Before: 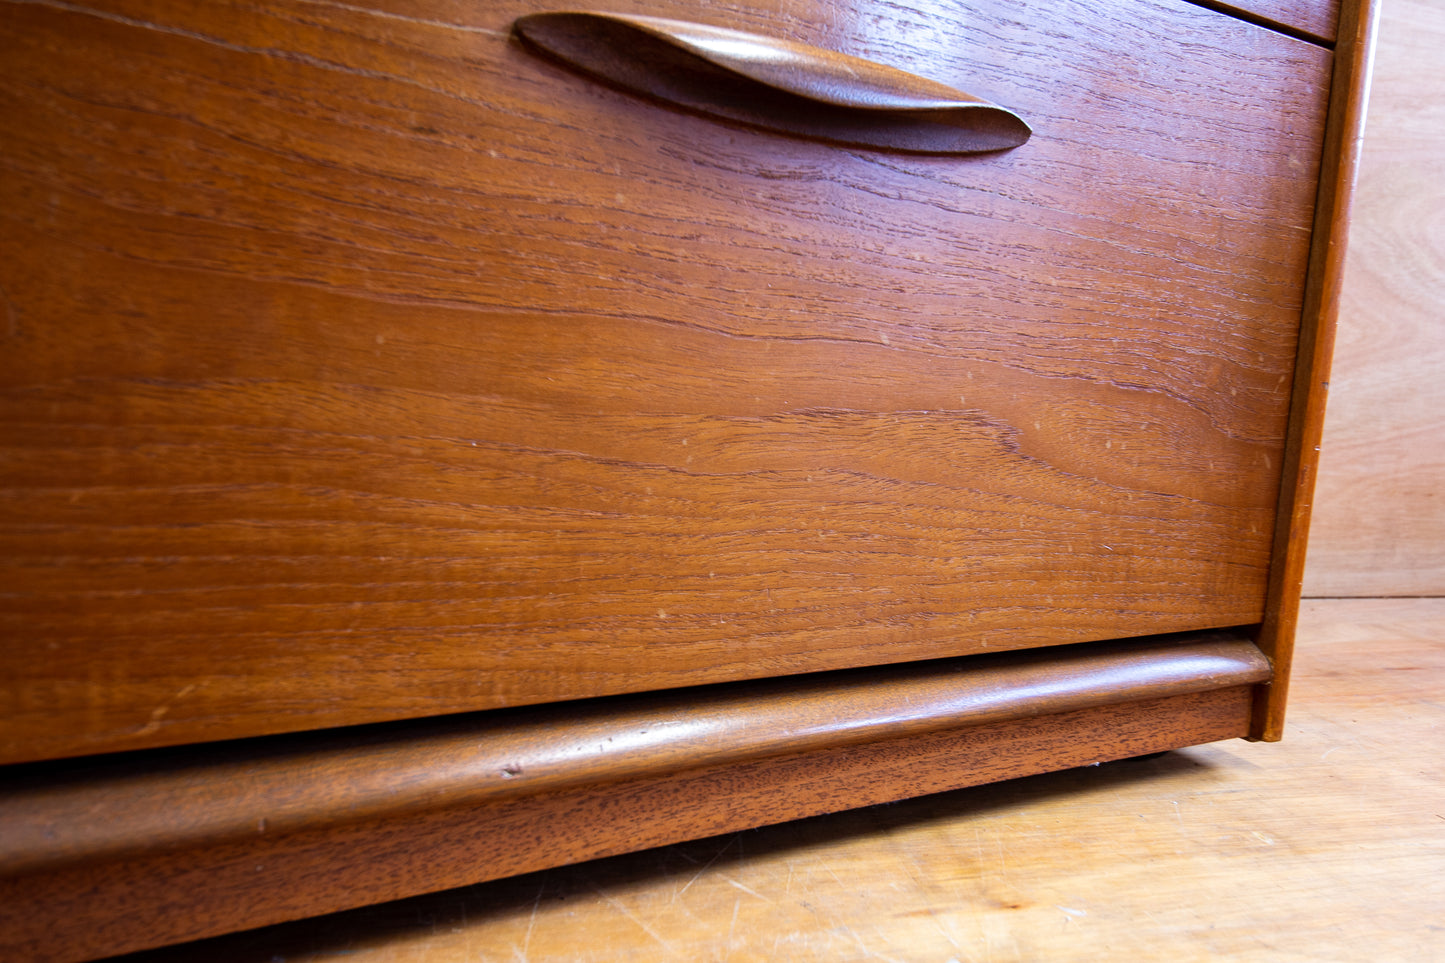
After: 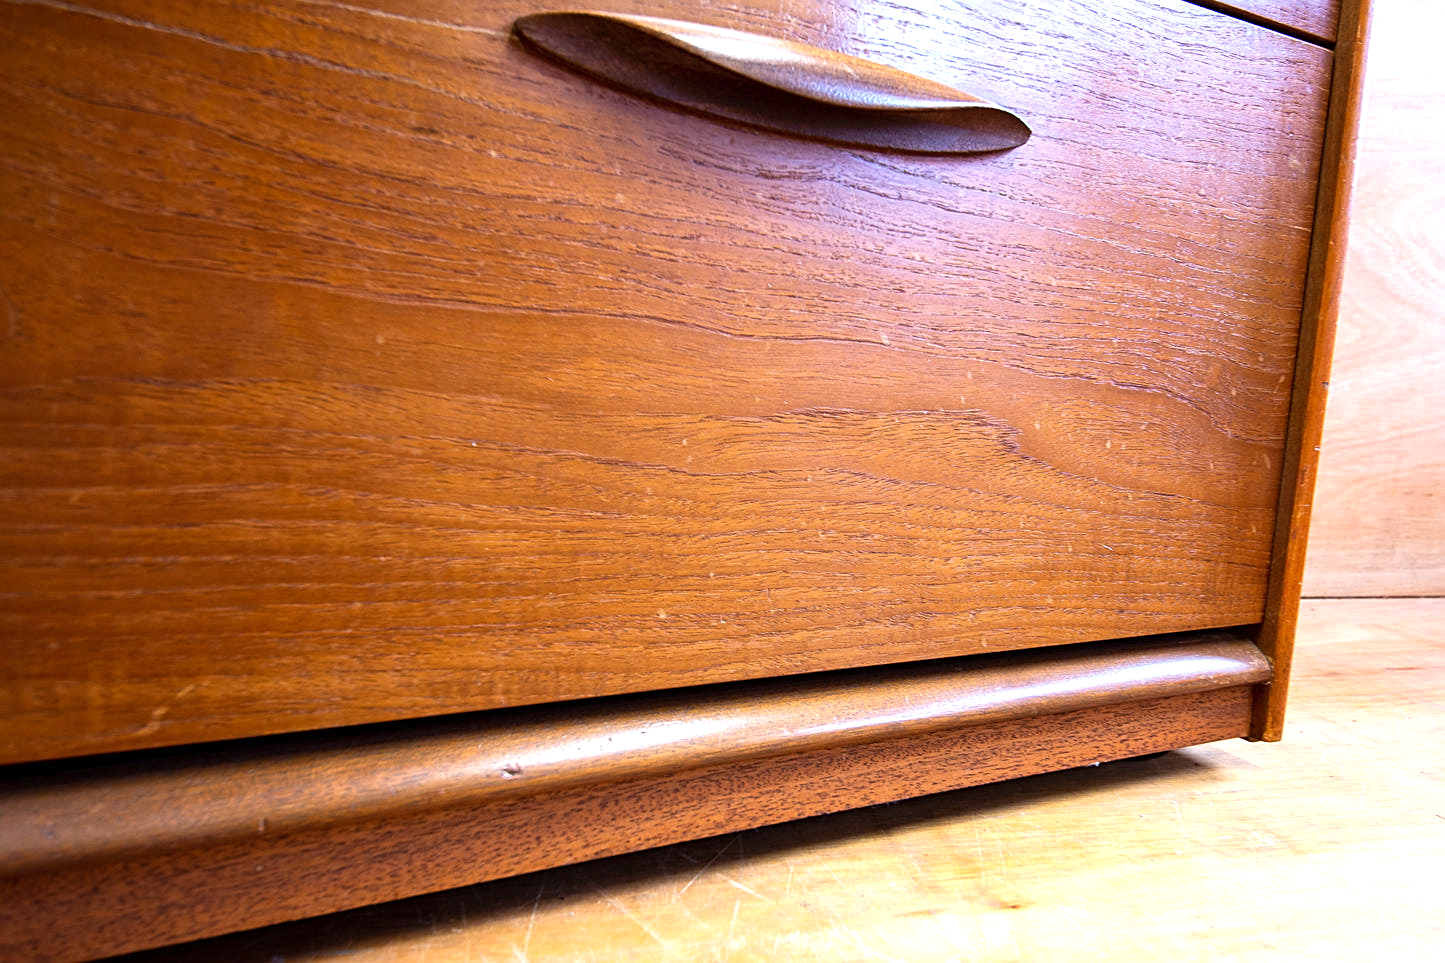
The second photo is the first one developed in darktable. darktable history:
sharpen: on, module defaults
exposure: exposure 0.636 EV, compensate highlight preservation false
